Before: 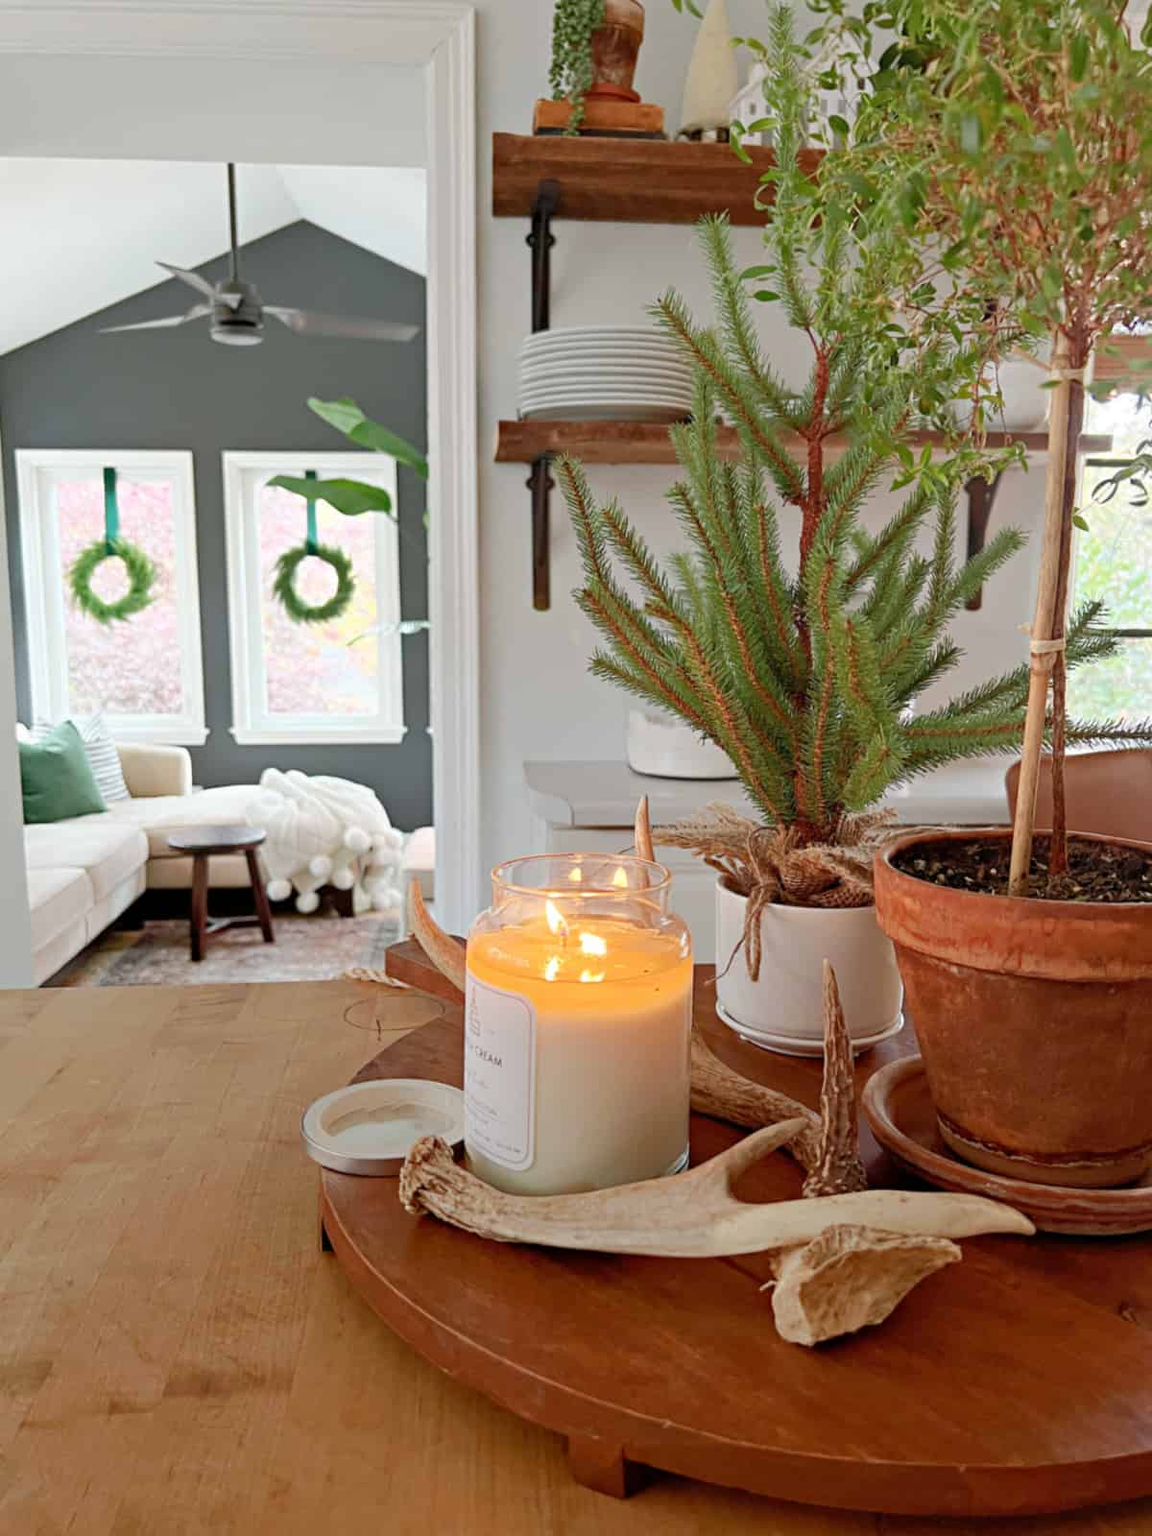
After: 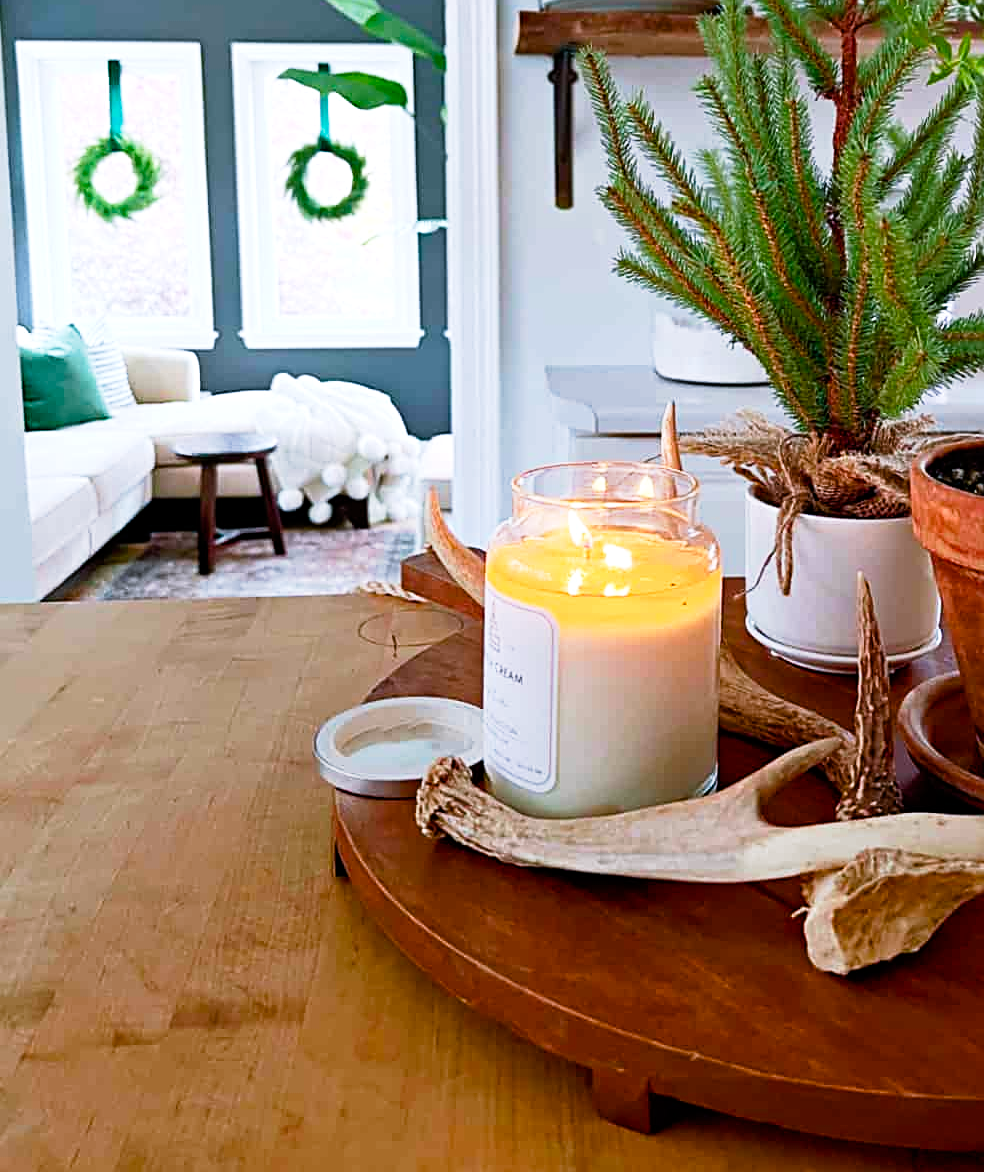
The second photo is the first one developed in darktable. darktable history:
crop: top 26.72%, right 17.946%
color balance rgb: power › luminance -7.807%, power › chroma 1.09%, power › hue 216.01°, perceptual saturation grading › global saturation 20.368%, perceptual saturation grading › highlights -19.883%, perceptual saturation grading › shadows 29.809%, global vibrance 25.028%, contrast 9.534%
tone curve: curves: ch0 [(0, 0) (0.051, 0.027) (0.096, 0.071) (0.241, 0.247) (0.455, 0.52) (0.594, 0.692) (0.715, 0.845) (0.84, 0.936) (1, 1)]; ch1 [(0, 0) (0.1, 0.038) (0.318, 0.243) (0.399, 0.351) (0.478, 0.469) (0.499, 0.499) (0.534, 0.549) (0.565, 0.605) (0.601, 0.644) (0.666, 0.701) (1, 1)]; ch2 [(0, 0) (0.453, 0.45) (0.479, 0.483) (0.504, 0.499) (0.52, 0.508) (0.561, 0.573) (0.592, 0.617) (0.824, 0.815) (1, 1)], preserve colors none
color calibration: illuminant as shot in camera, x 0.365, y 0.378, temperature 4431.49 K, gamut compression 1.74
sharpen: on, module defaults
exposure: compensate highlight preservation false
